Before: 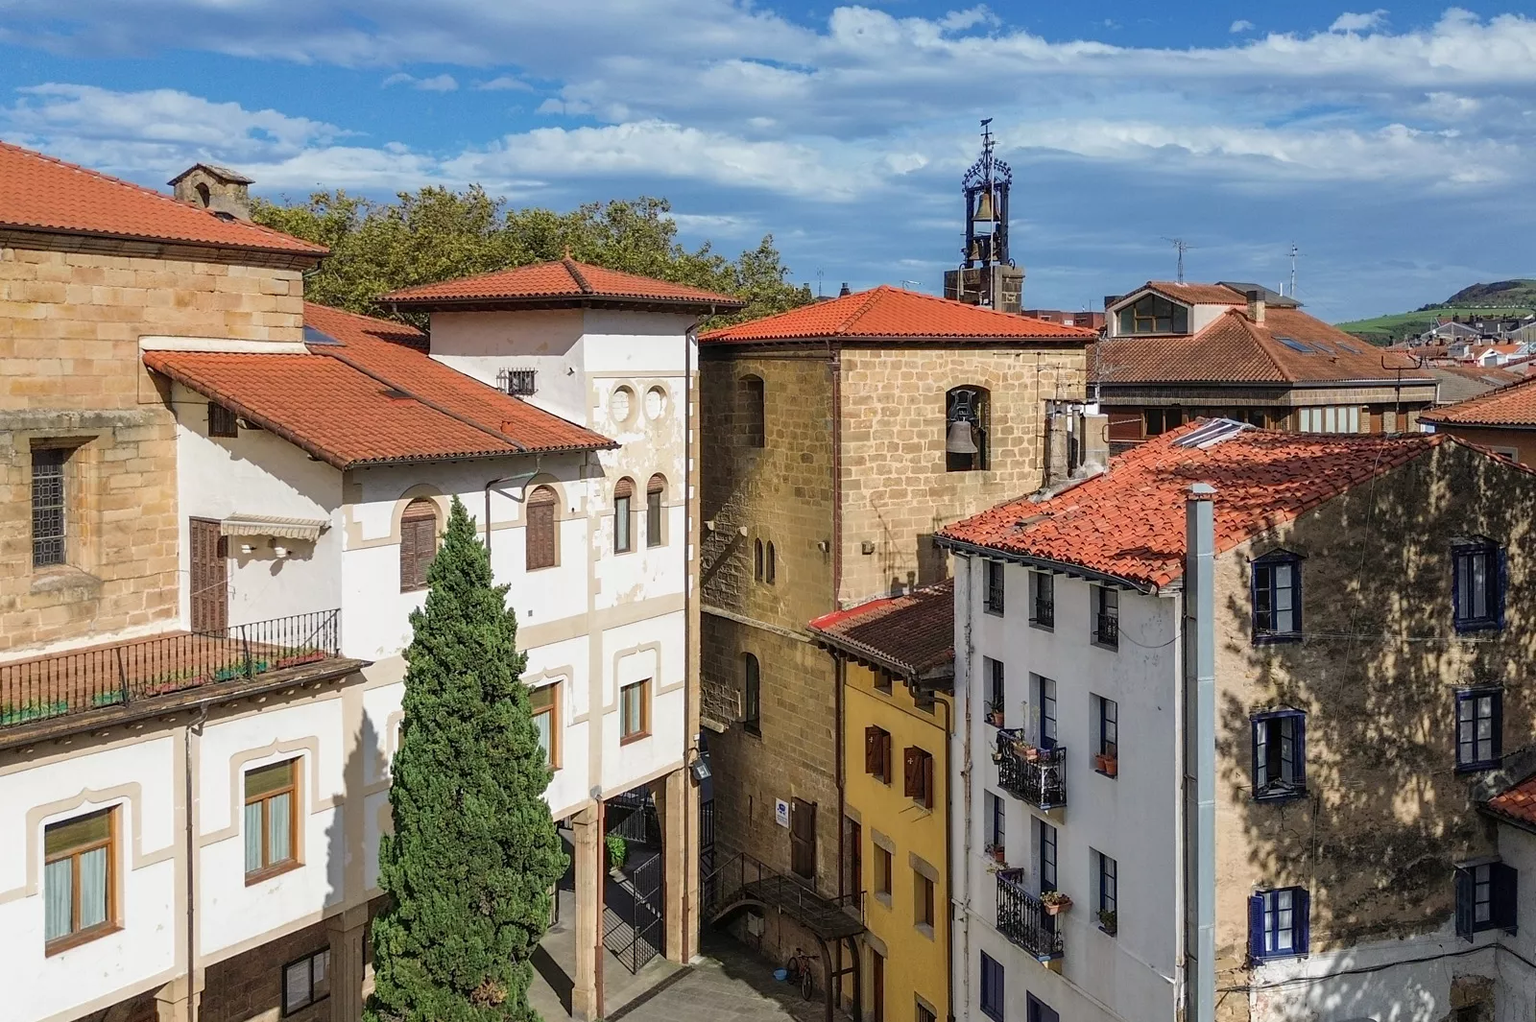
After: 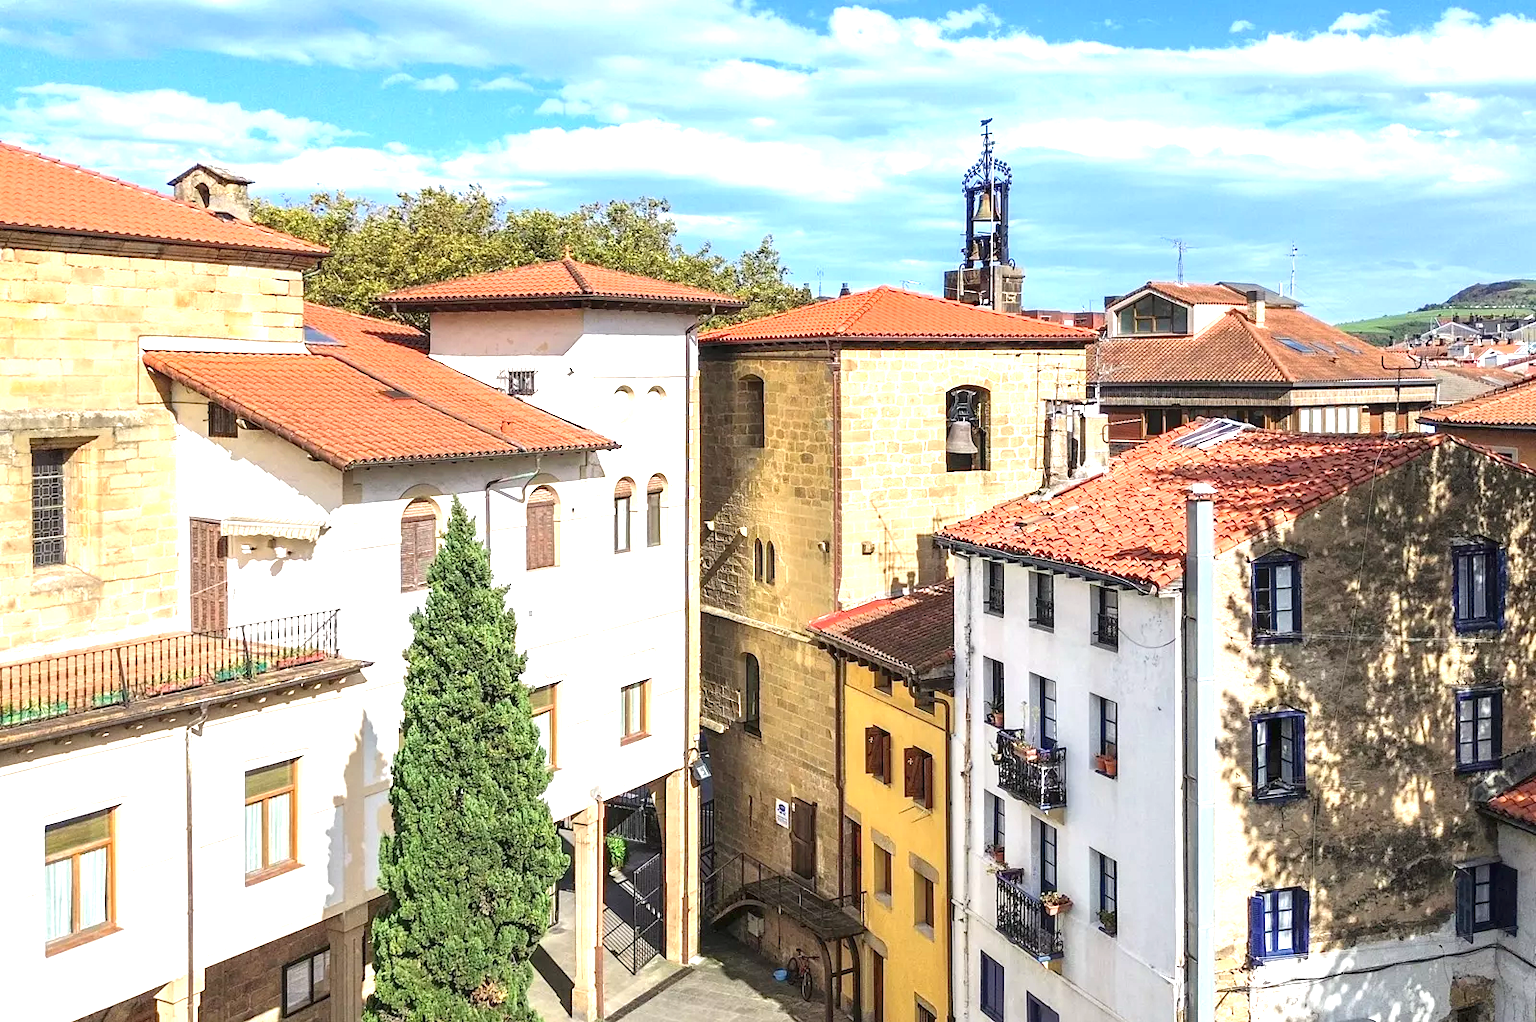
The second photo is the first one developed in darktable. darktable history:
exposure: black level correction 0, exposure 1.438 EV, compensate highlight preservation false
